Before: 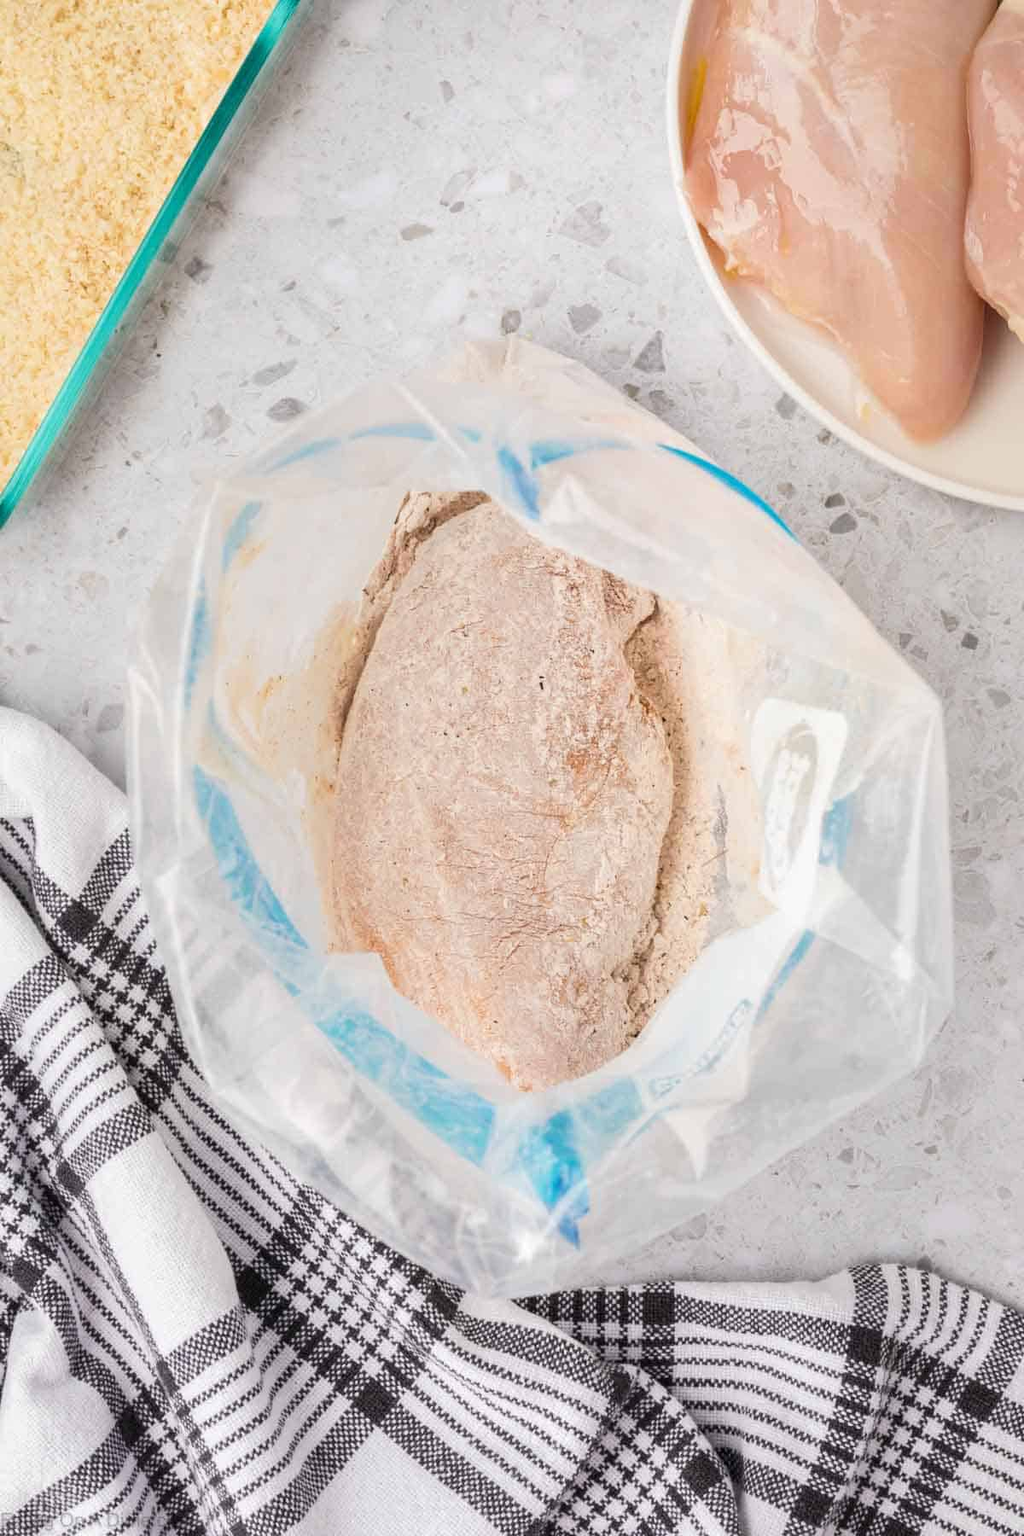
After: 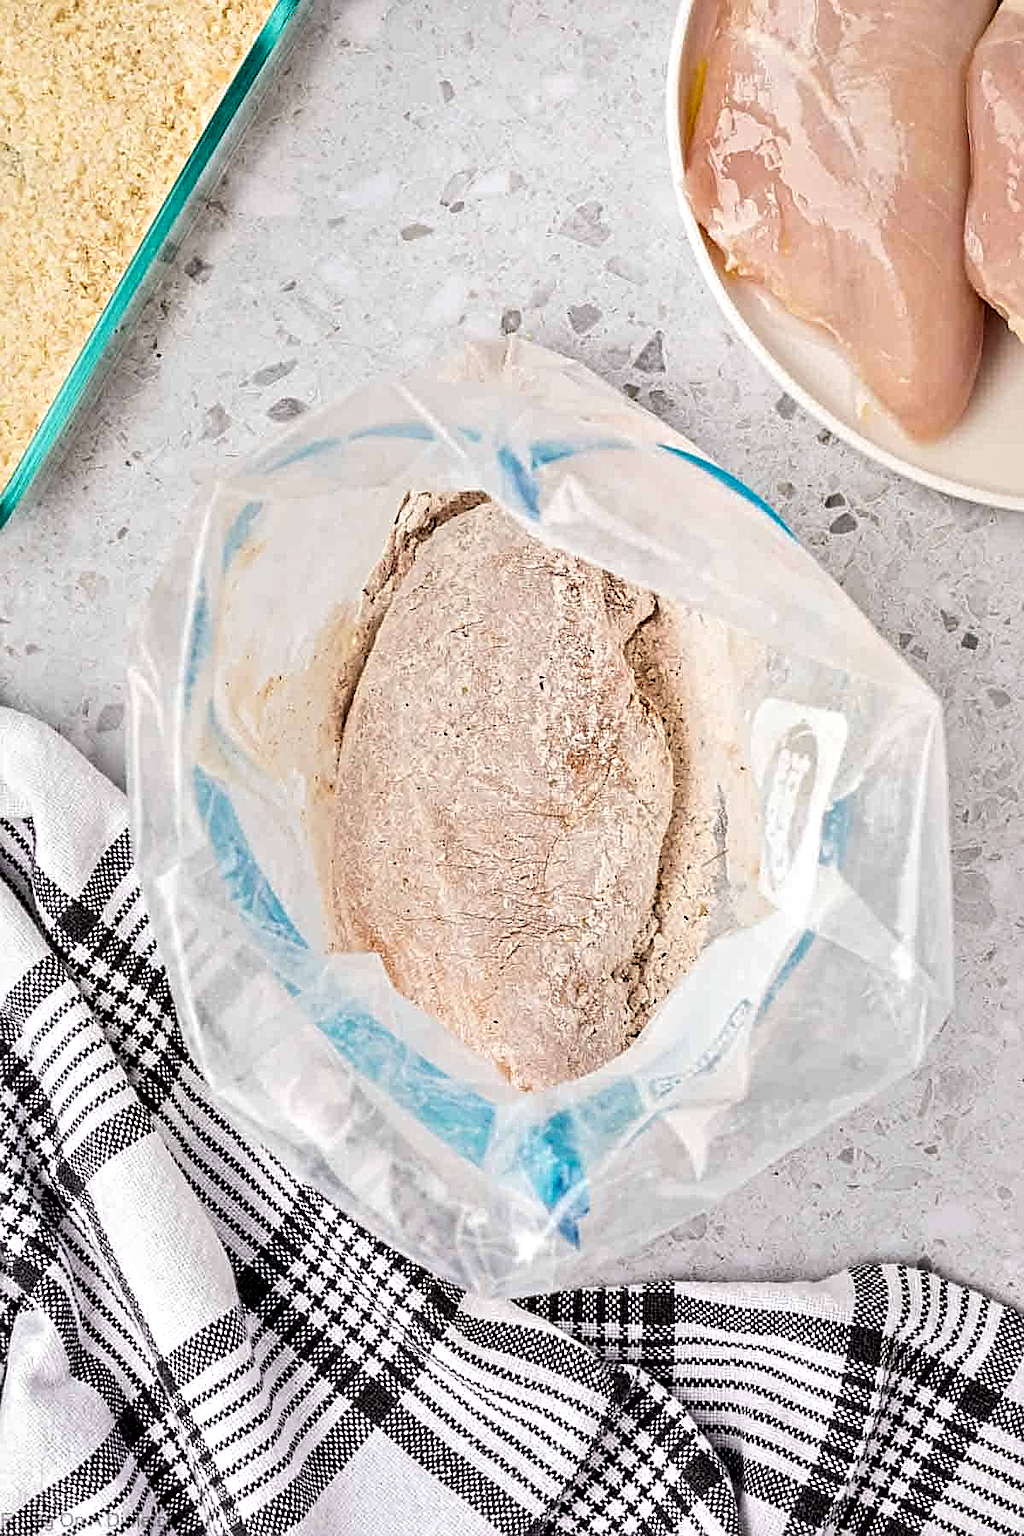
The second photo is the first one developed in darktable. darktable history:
contrast equalizer: octaves 7, y [[0.5, 0.542, 0.583, 0.625, 0.667, 0.708], [0.5 ×6], [0.5 ×6], [0 ×6], [0 ×6]]
sharpen: on, module defaults
